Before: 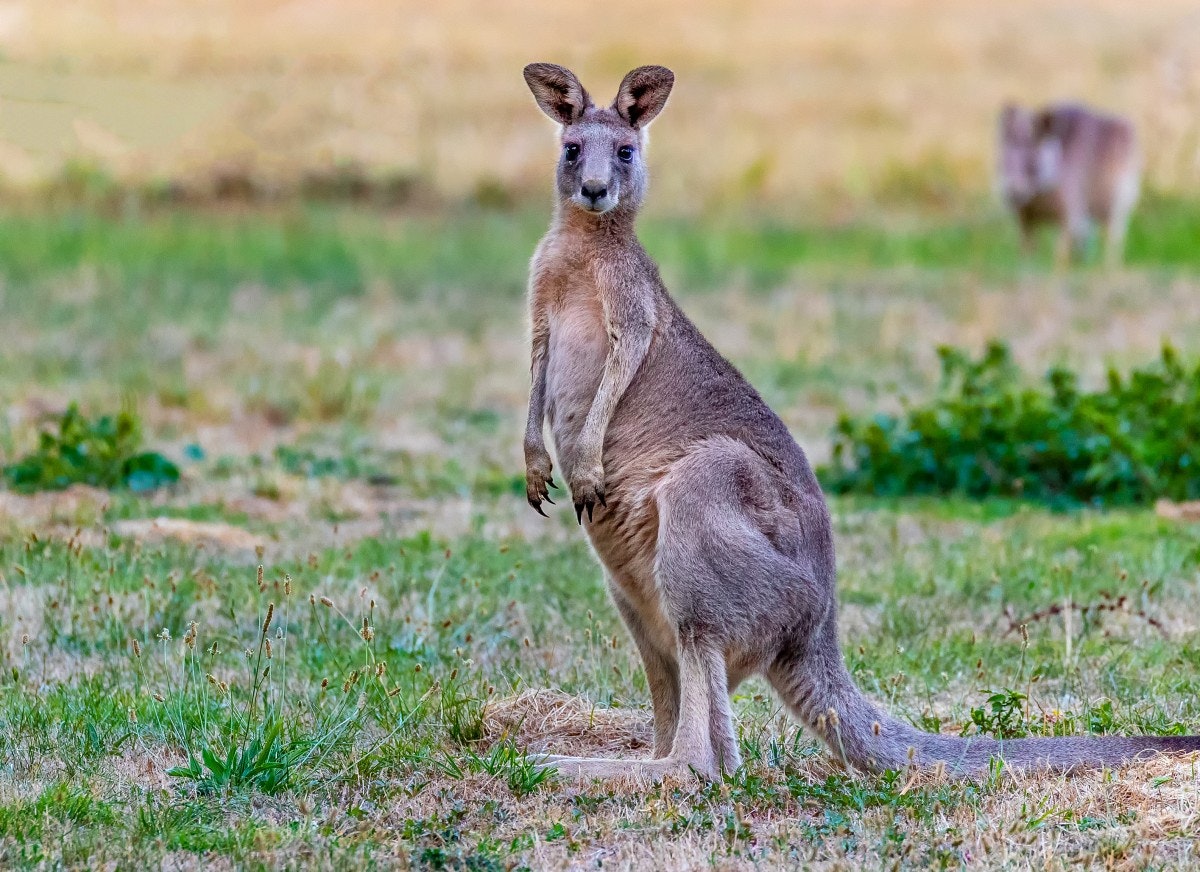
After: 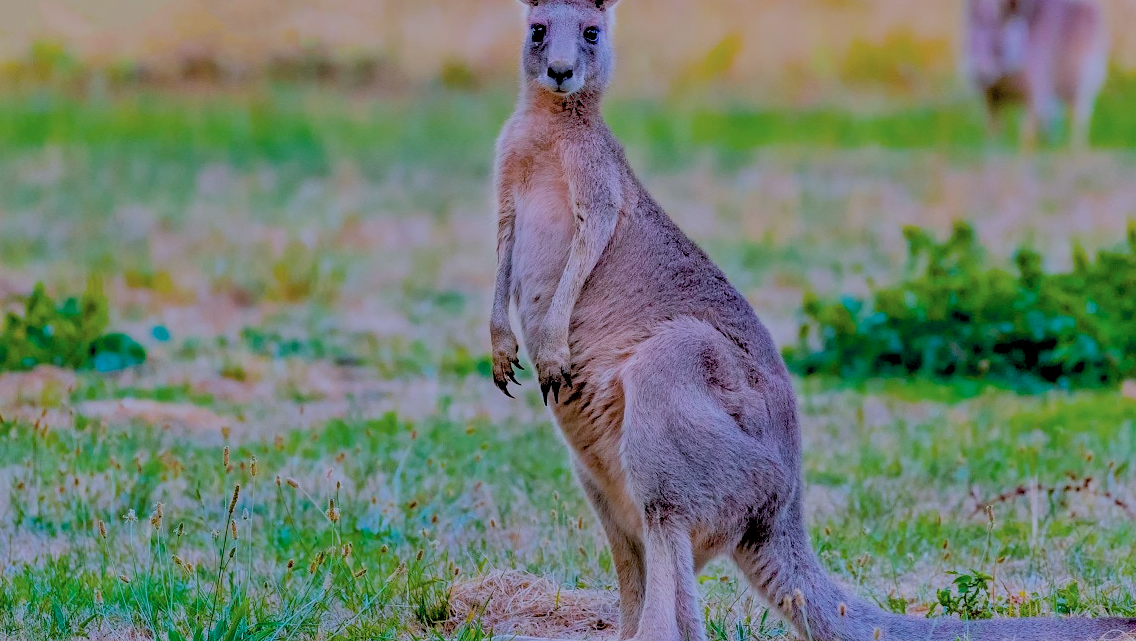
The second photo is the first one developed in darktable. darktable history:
exposure: compensate highlight preservation false
color correction: highlights a* -1.94, highlights b* -18.17
crop and rotate: left 2.906%, top 13.723%, right 2.426%, bottom 12.688%
filmic rgb: middle gray luminance 2.63%, black relative exposure -9.99 EV, white relative exposure 7 EV, dynamic range scaling 9.5%, target black luminance 0%, hardness 3.17, latitude 43.53%, contrast 0.675, highlights saturation mix 6.02%, shadows ↔ highlights balance 13.03%
color balance rgb: highlights gain › chroma 1.505%, highlights gain › hue 312.6°, global offset › luminance -1.431%, perceptual saturation grading › global saturation 61.254%, perceptual saturation grading › highlights 20.208%, perceptual saturation grading › shadows -50.083%
